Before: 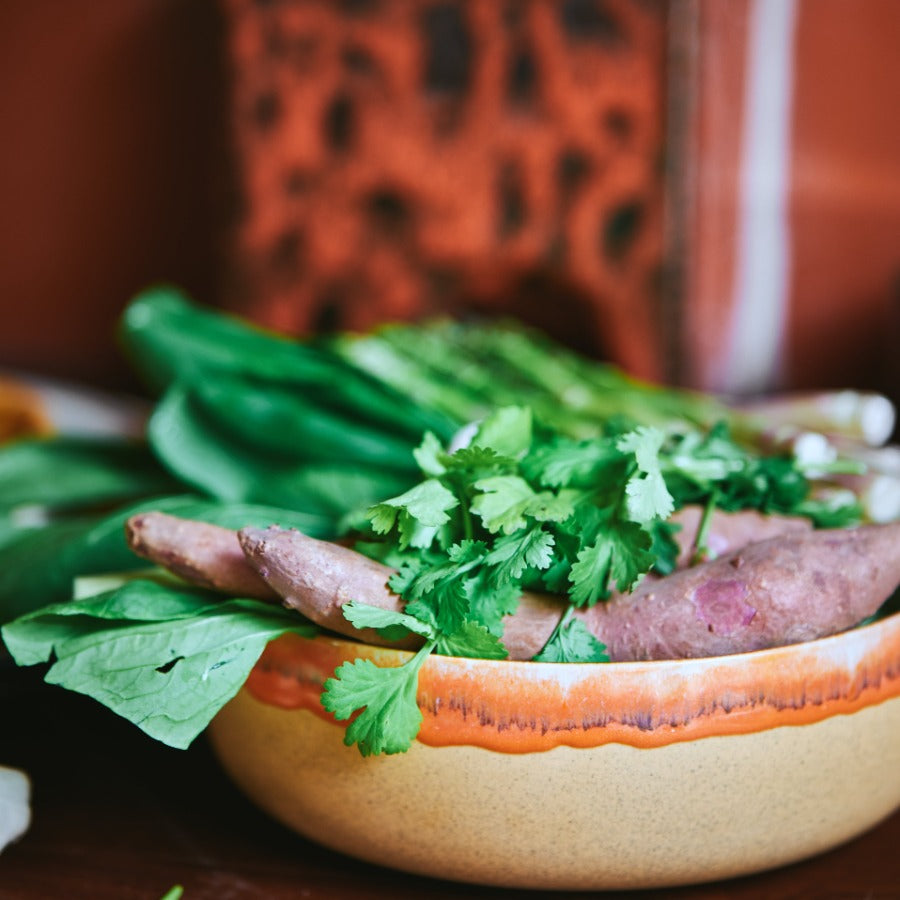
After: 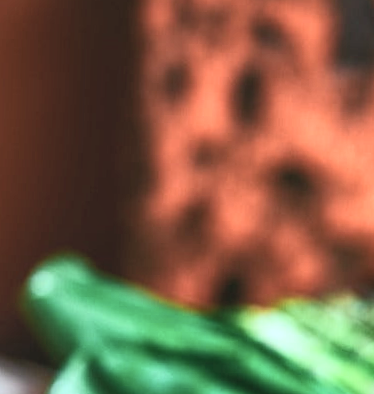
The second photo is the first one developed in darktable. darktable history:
rotate and perspective: rotation 1.57°, crop left 0.018, crop right 0.982, crop top 0.039, crop bottom 0.961
contrast brightness saturation: contrast 0.39, brightness 0.53
local contrast: on, module defaults
crop and rotate: left 10.817%, top 0.062%, right 47.194%, bottom 53.626%
